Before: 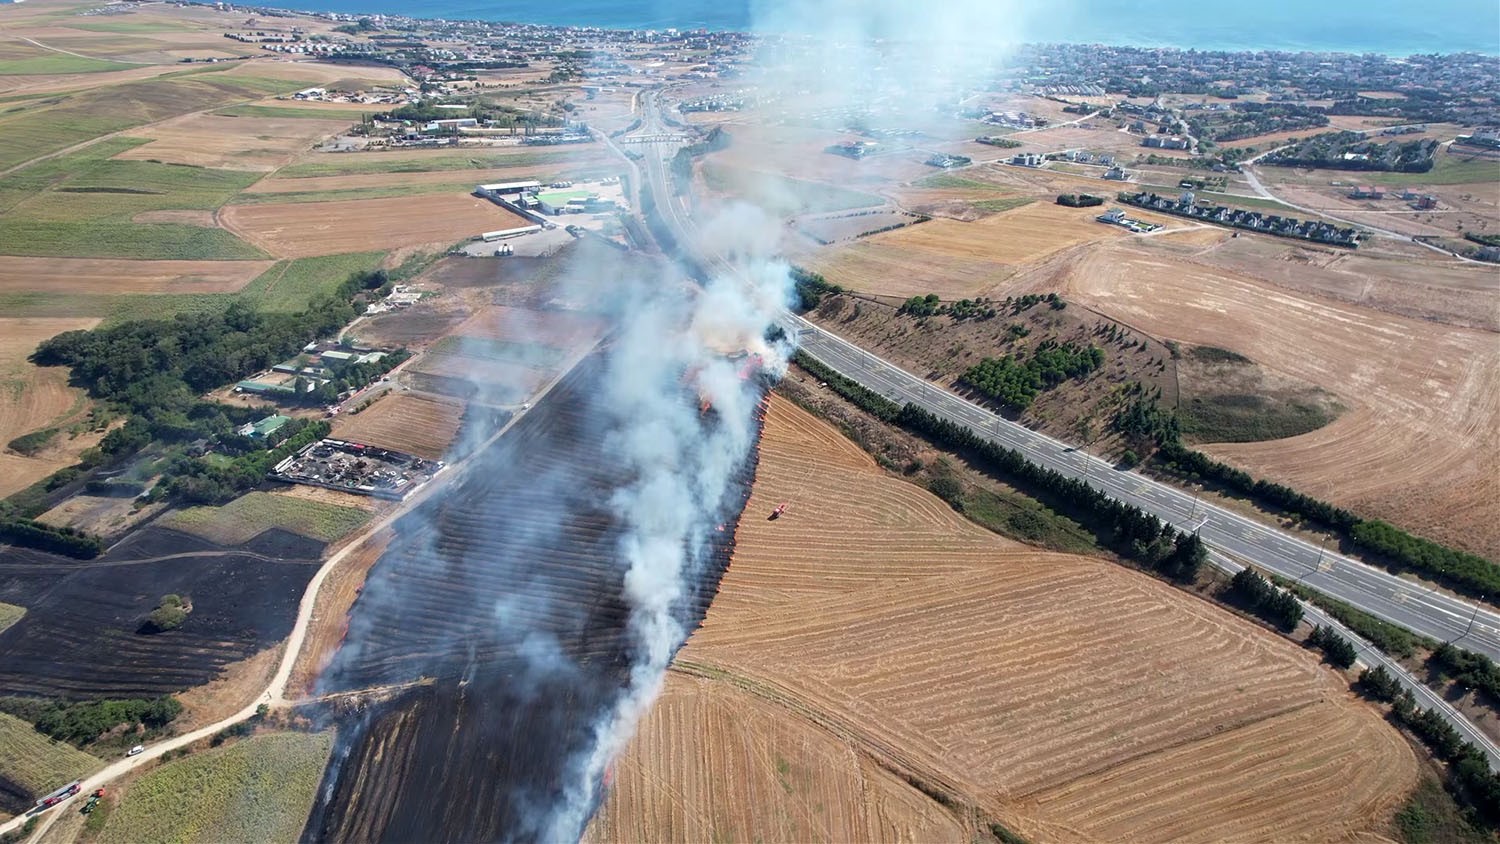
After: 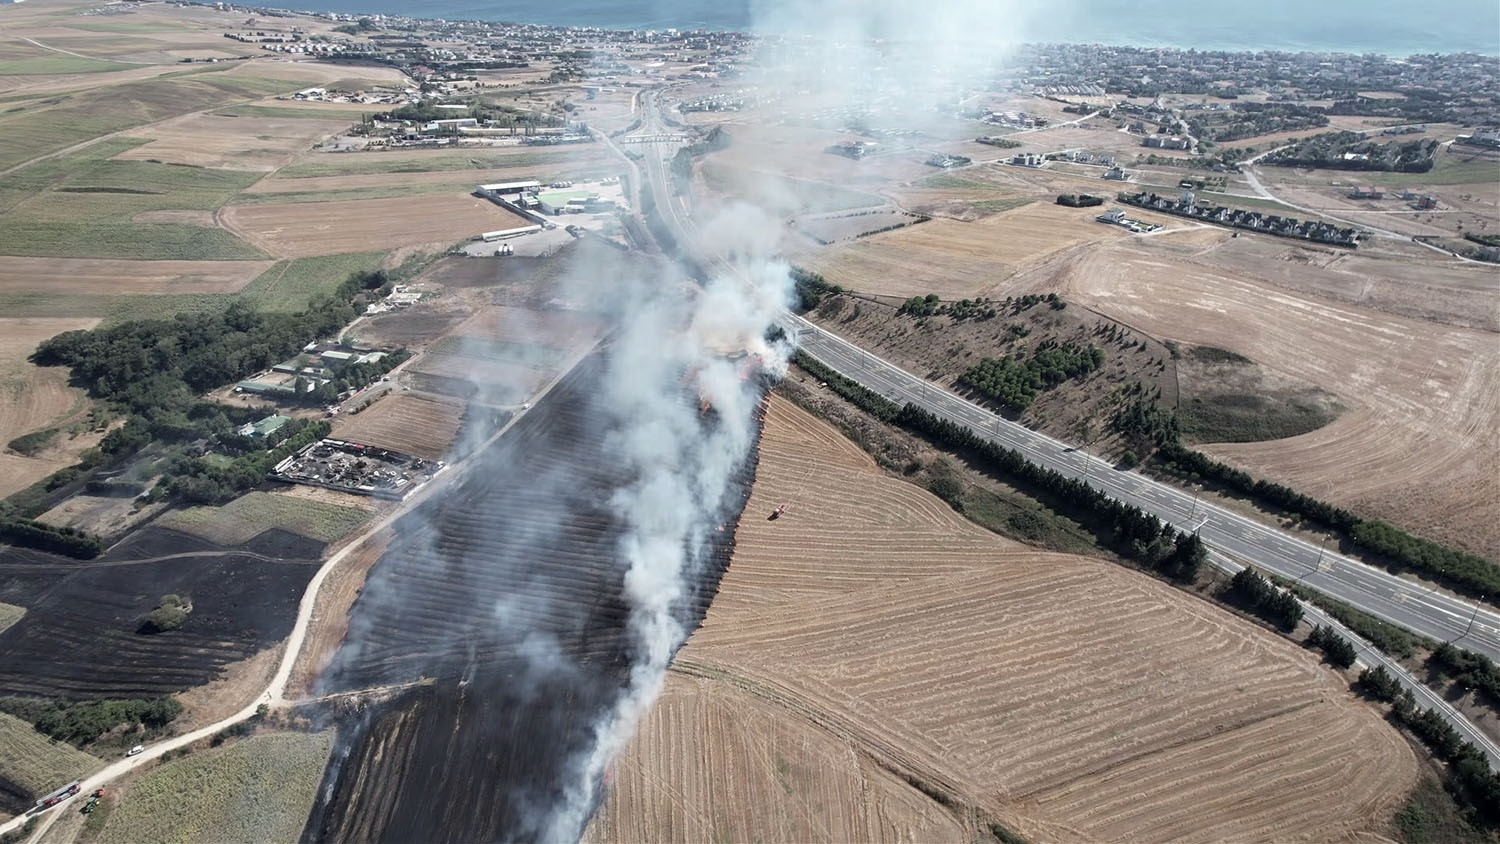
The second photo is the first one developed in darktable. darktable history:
color correction: highlights b* 0.023, saturation 0.554
